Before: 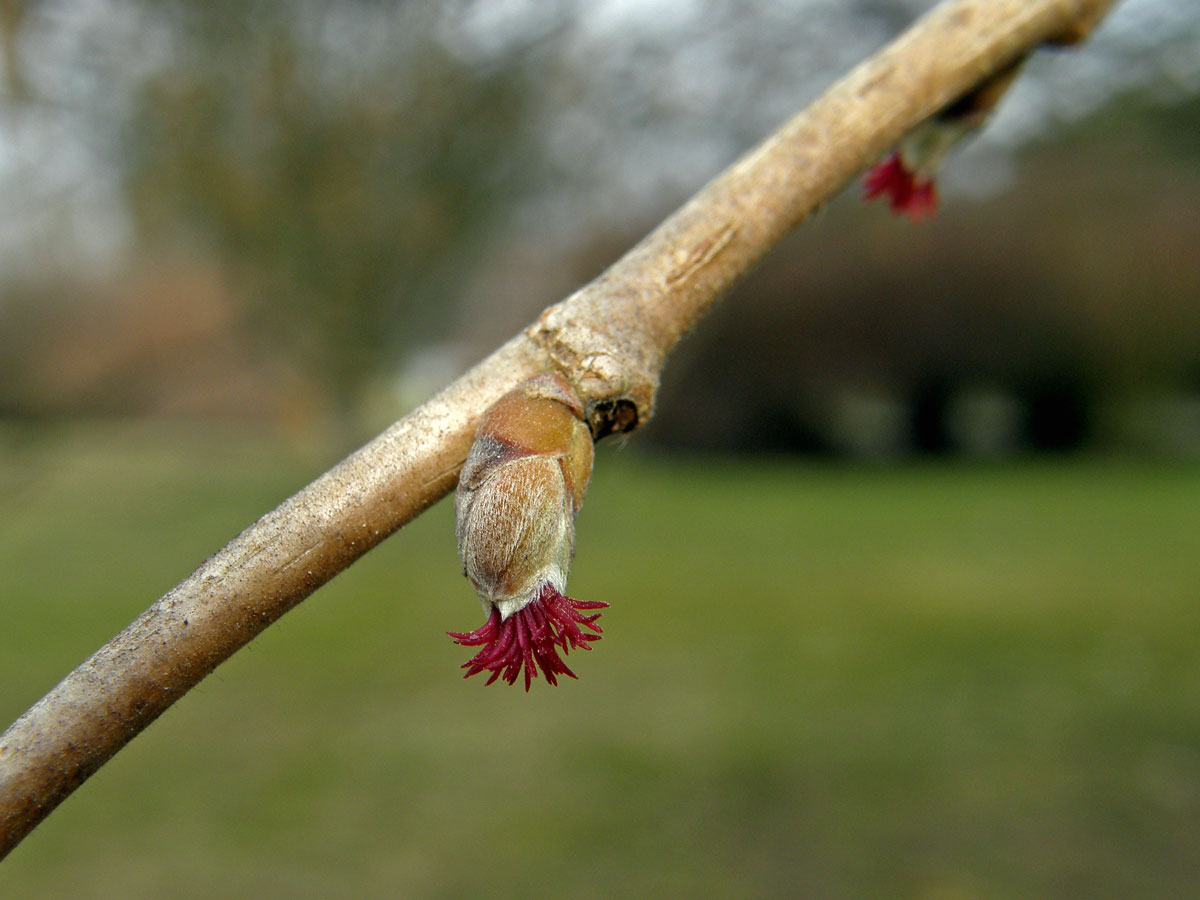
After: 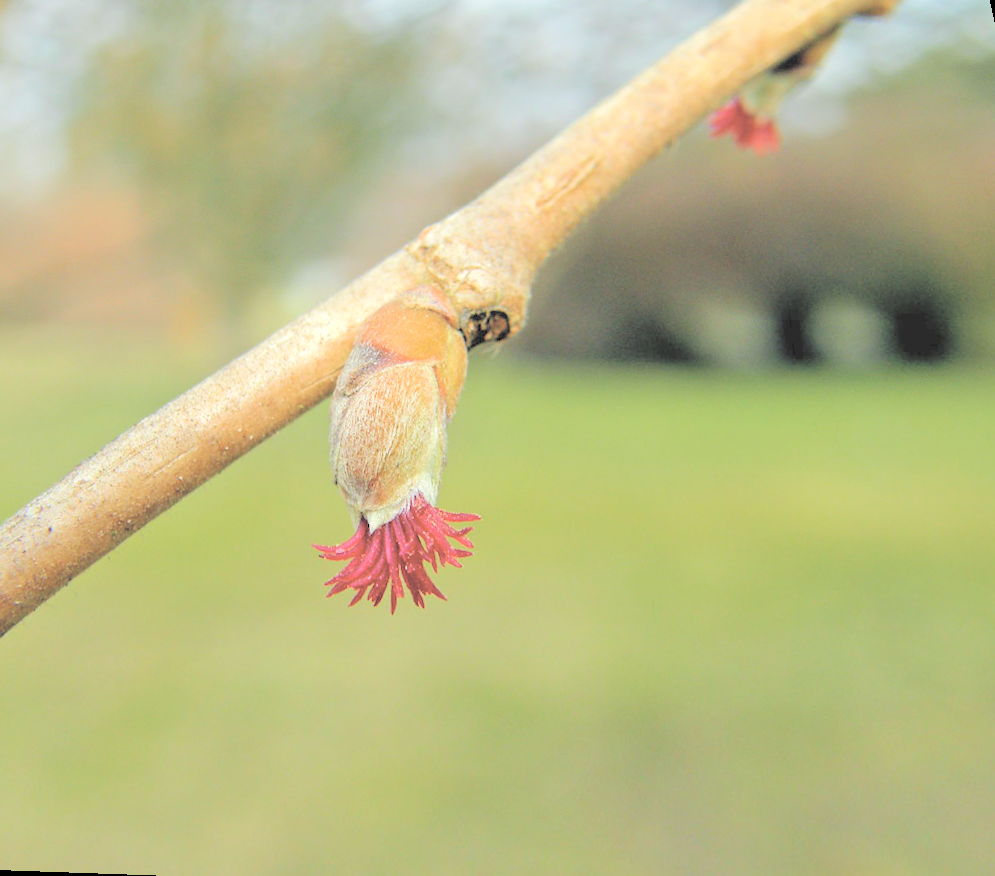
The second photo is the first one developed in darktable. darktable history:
rotate and perspective: rotation 0.72°, lens shift (vertical) -0.352, lens shift (horizontal) -0.051, crop left 0.152, crop right 0.859, crop top 0.019, crop bottom 0.964
contrast brightness saturation: brightness 1
velvia: on, module defaults
